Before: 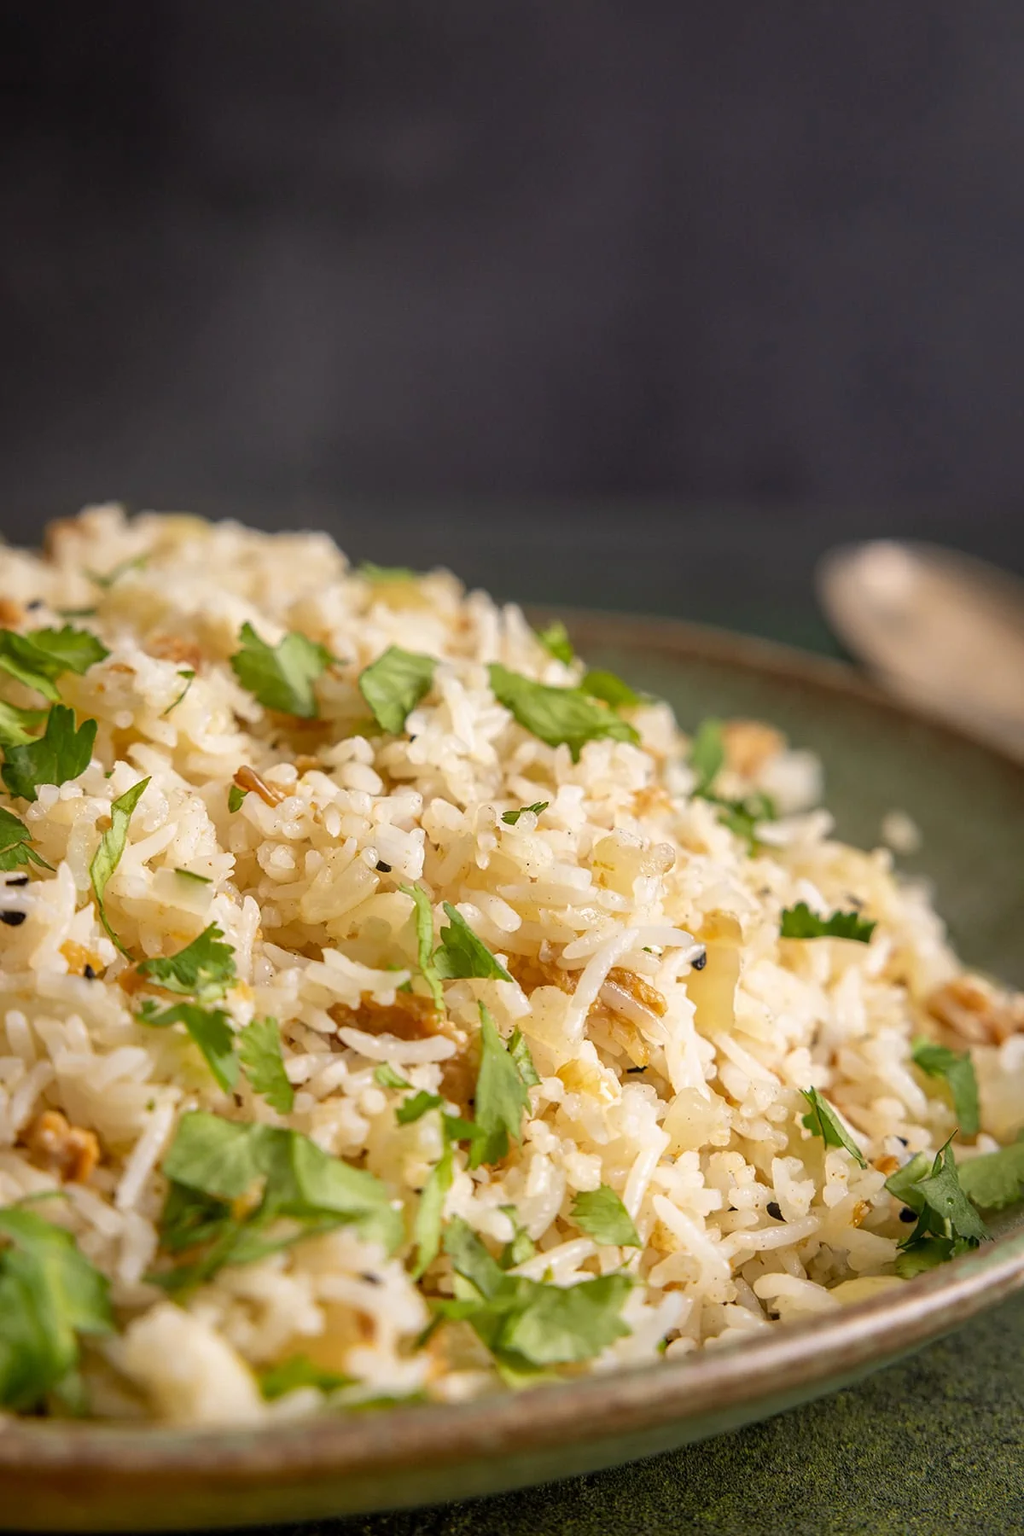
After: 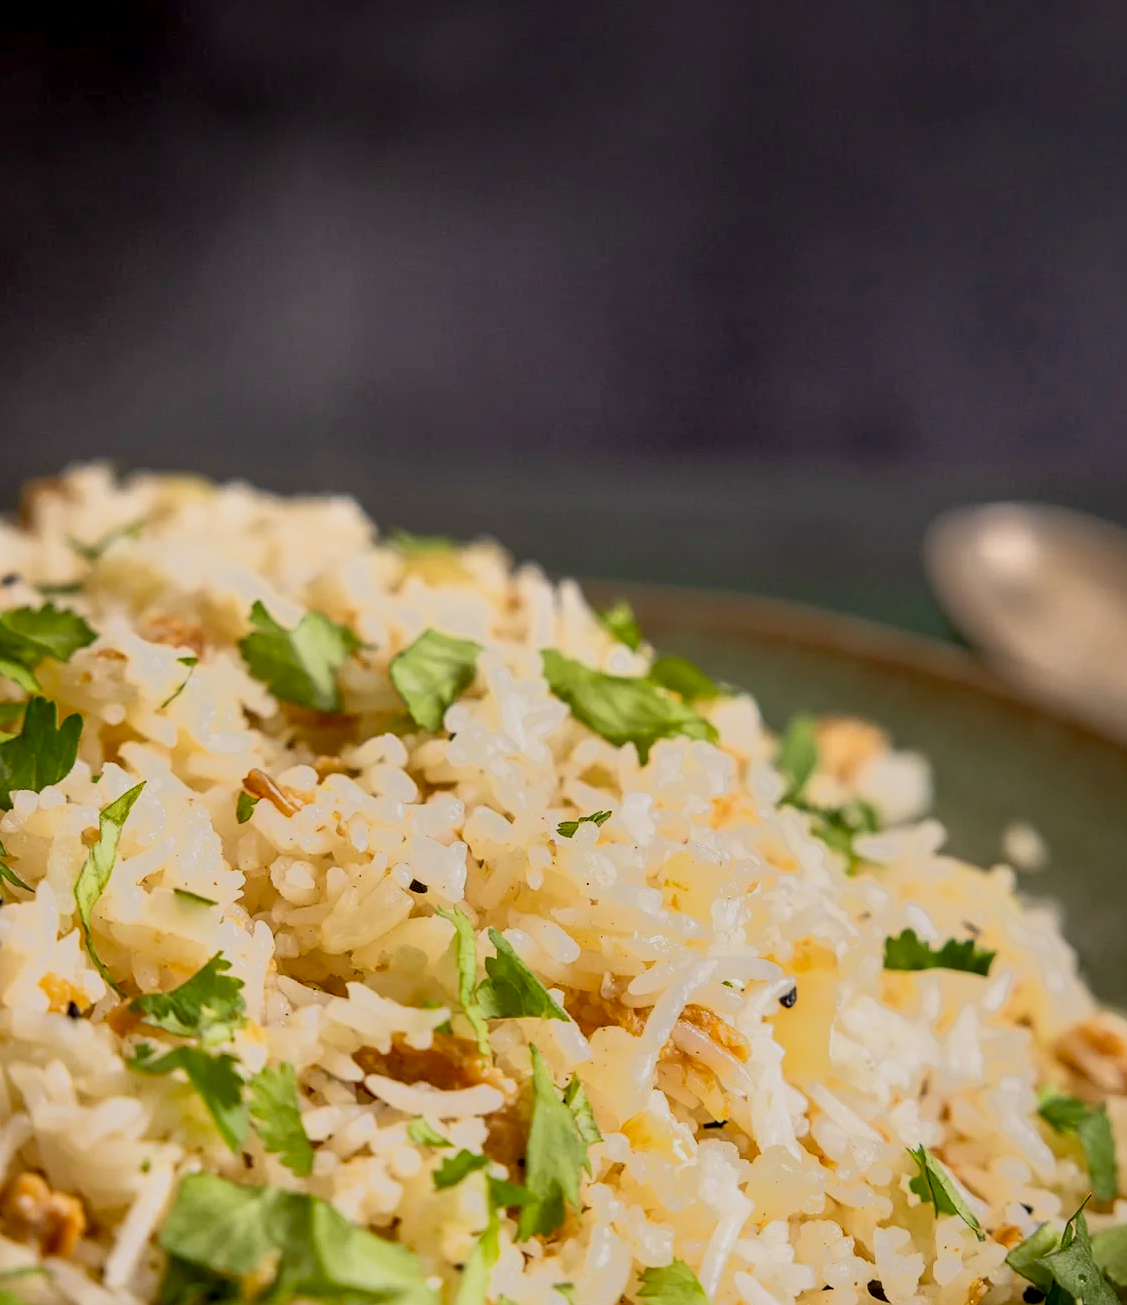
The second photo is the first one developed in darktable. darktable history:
crop: left 2.609%, top 7.186%, right 3.457%, bottom 20.28%
tone equalizer: -7 EV -0.614 EV, -6 EV 1 EV, -5 EV -0.474 EV, -4 EV 0.436 EV, -3 EV 0.442 EV, -2 EV 0.145 EV, -1 EV -0.157 EV, +0 EV -0.387 EV, smoothing diameter 24.99%, edges refinement/feathering 10.17, preserve details guided filter
exposure: black level correction 0.011, compensate exposure bias true, compensate highlight preservation false
